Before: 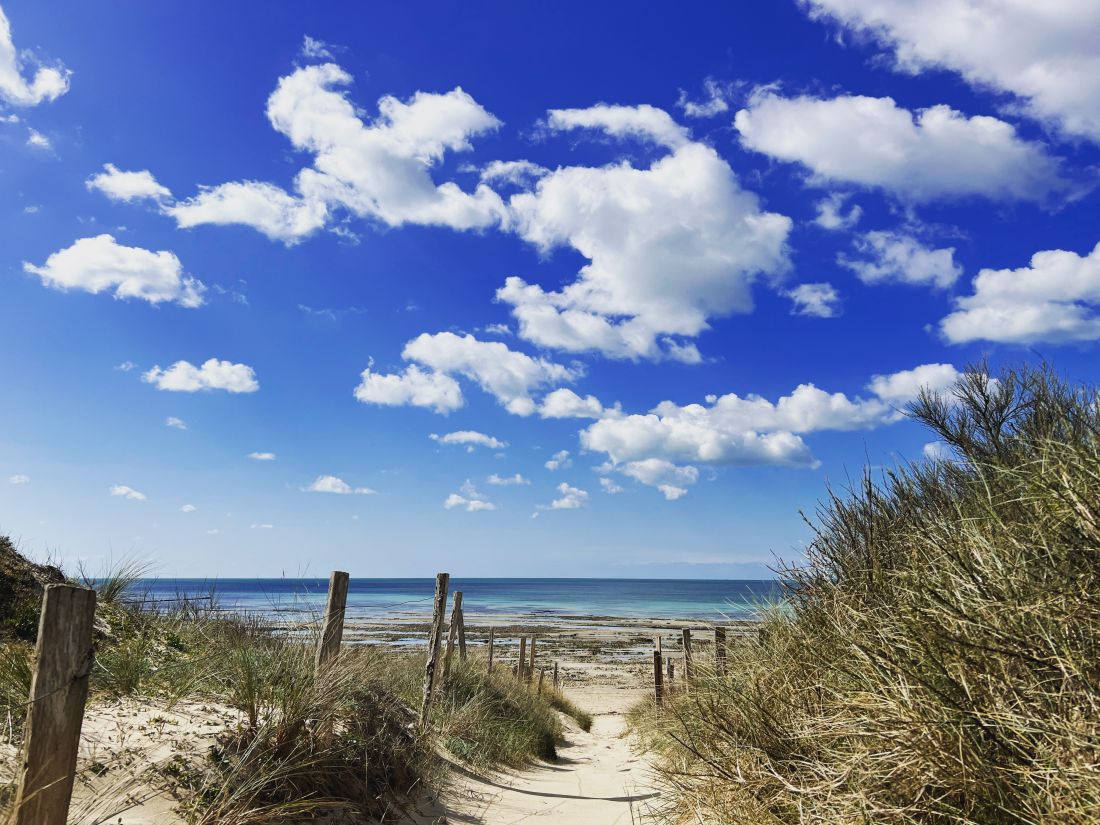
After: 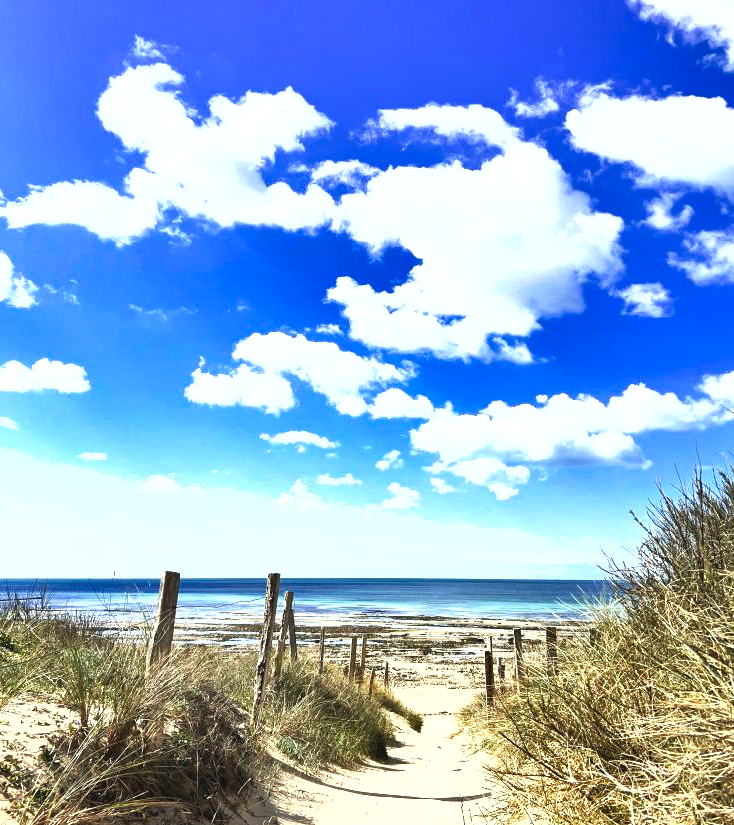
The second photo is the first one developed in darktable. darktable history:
crop: left 15.39%, right 17.802%
exposure: black level correction 0, exposure 0.908 EV, compensate exposure bias true, compensate highlight preservation false
tone equalizer: -8 EV -0.406 EV, -7 EV -0.405 EV, -6 EV -0.314 EV, -5 EV -0.2 EV, -3 EV 0.219 EV, -2 EV 0.323 EV, -1 EV 0.383 EV, +0 EV 0.402 EV
shadows and highlights: low approximation 0.01, soften with gaussian
